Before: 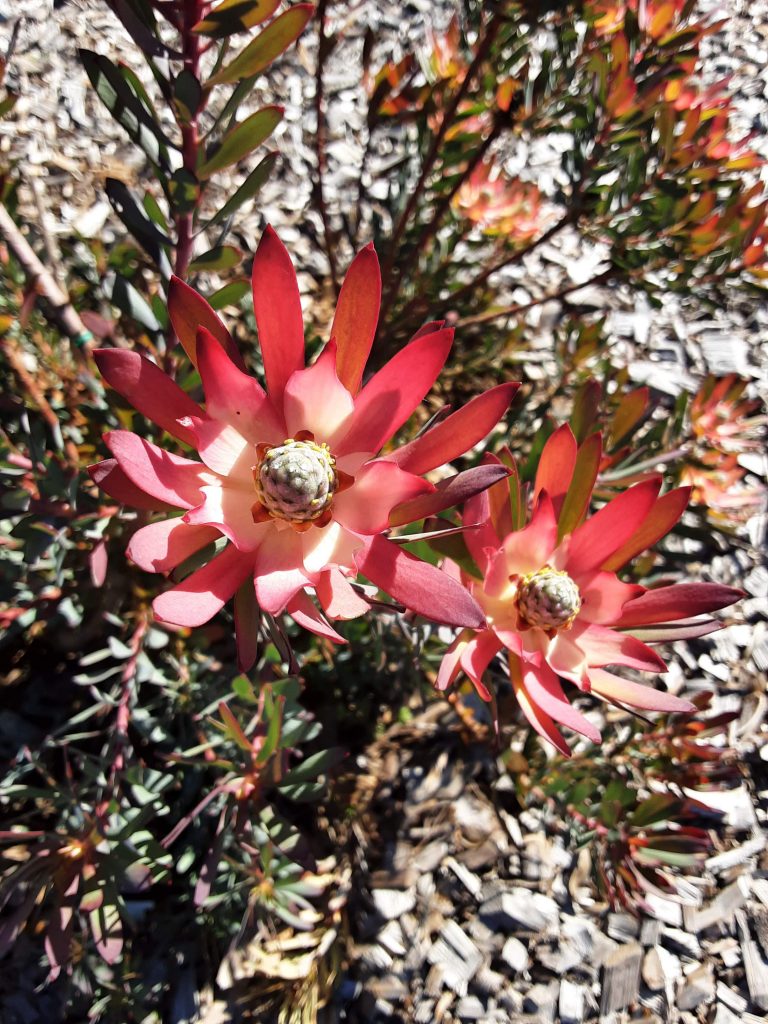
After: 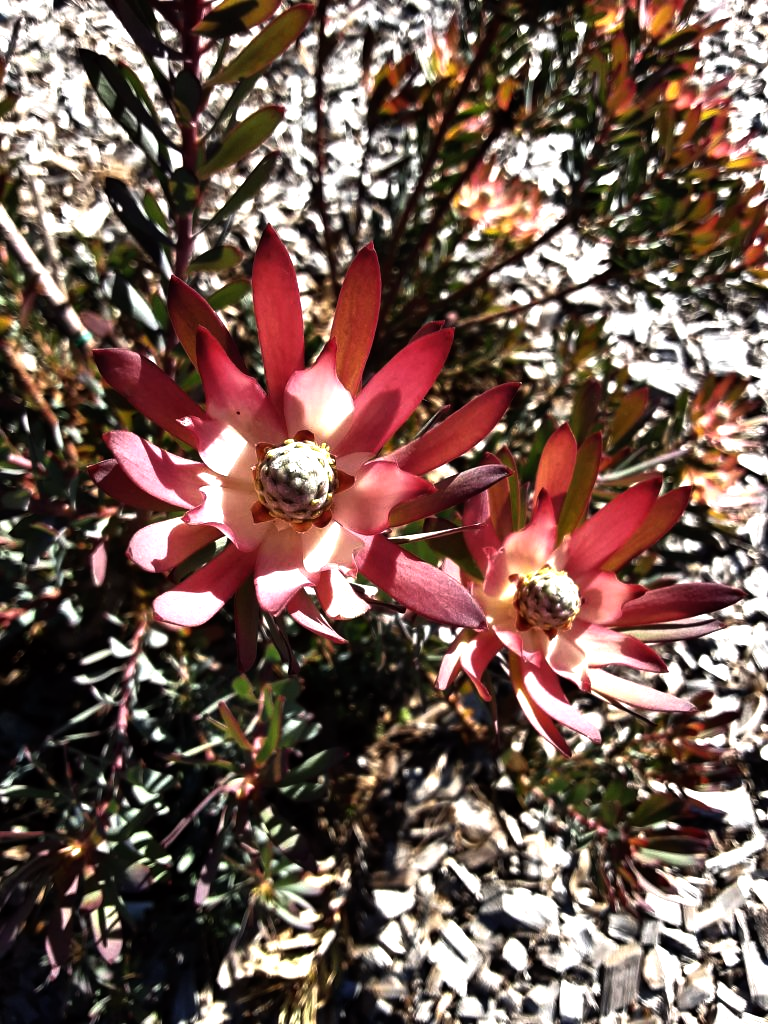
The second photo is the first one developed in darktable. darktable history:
rgb curve: curves: ch0 [(0, 0) (0.415, 0.237) (1, 1)]
tone equalizer: -8 EV -0.75 EV, -7 EV -0.7 EV, -6 EV -0.6 EV, -5 EV -0.4 EV, -3 EV 0.4 EV, -2 EV 0.6 EV, -1 EV 0.7 EV, +0 EV 0.75 EV, edges refinement/feathering 500, mask exposure compensation -1.57 EV, preserve details no
